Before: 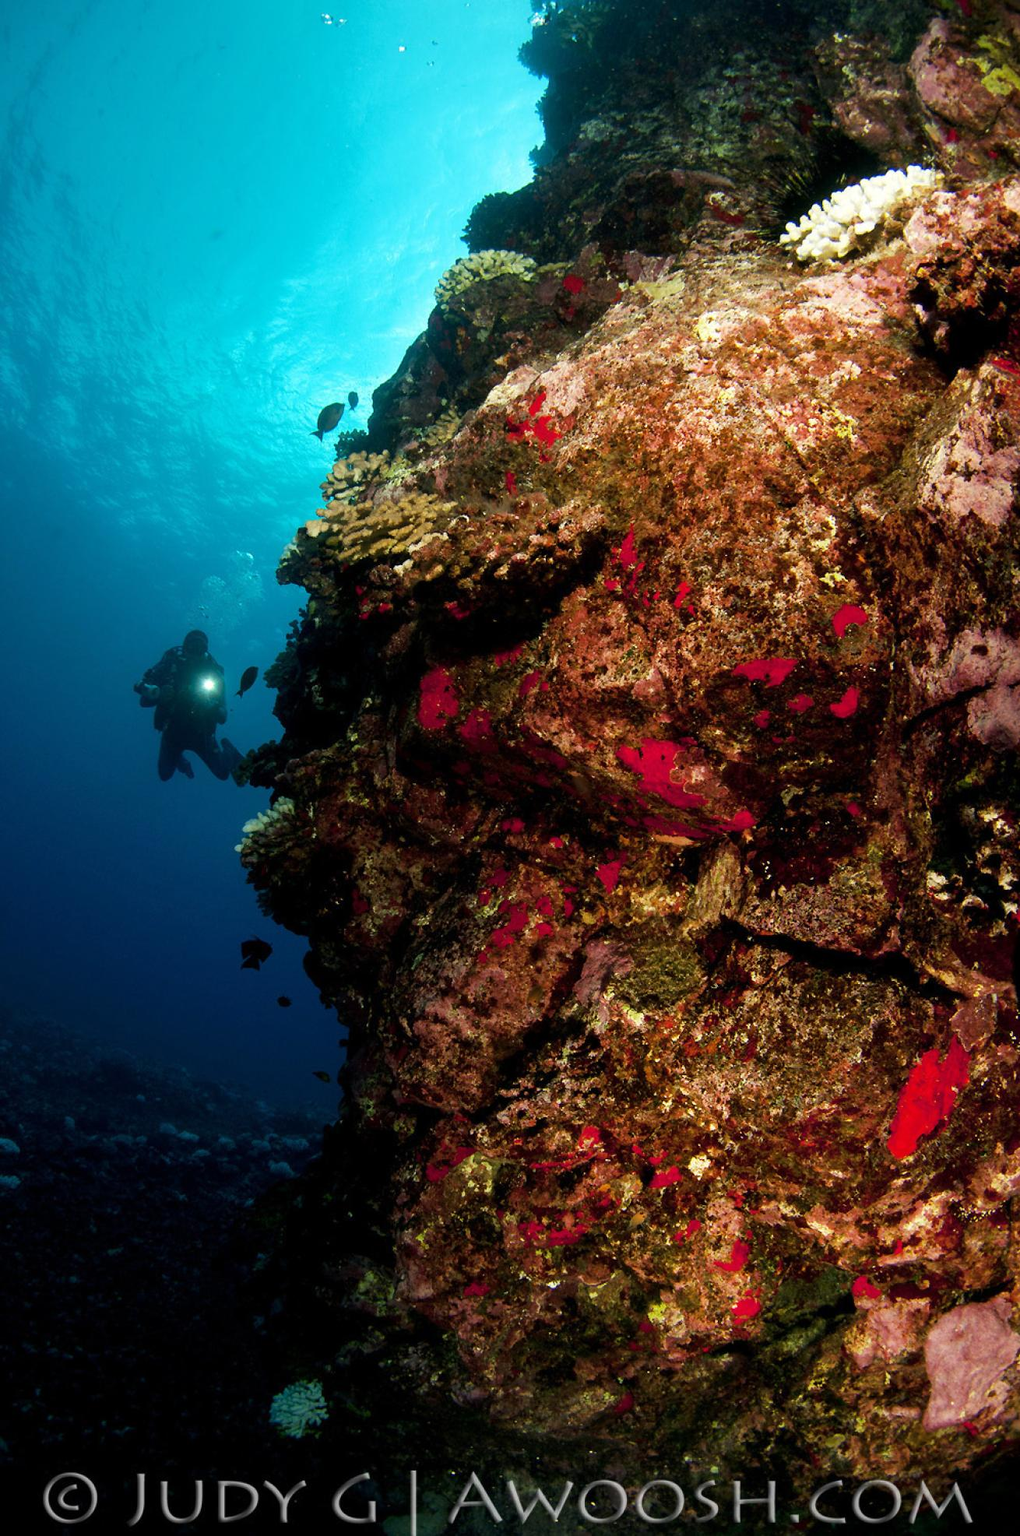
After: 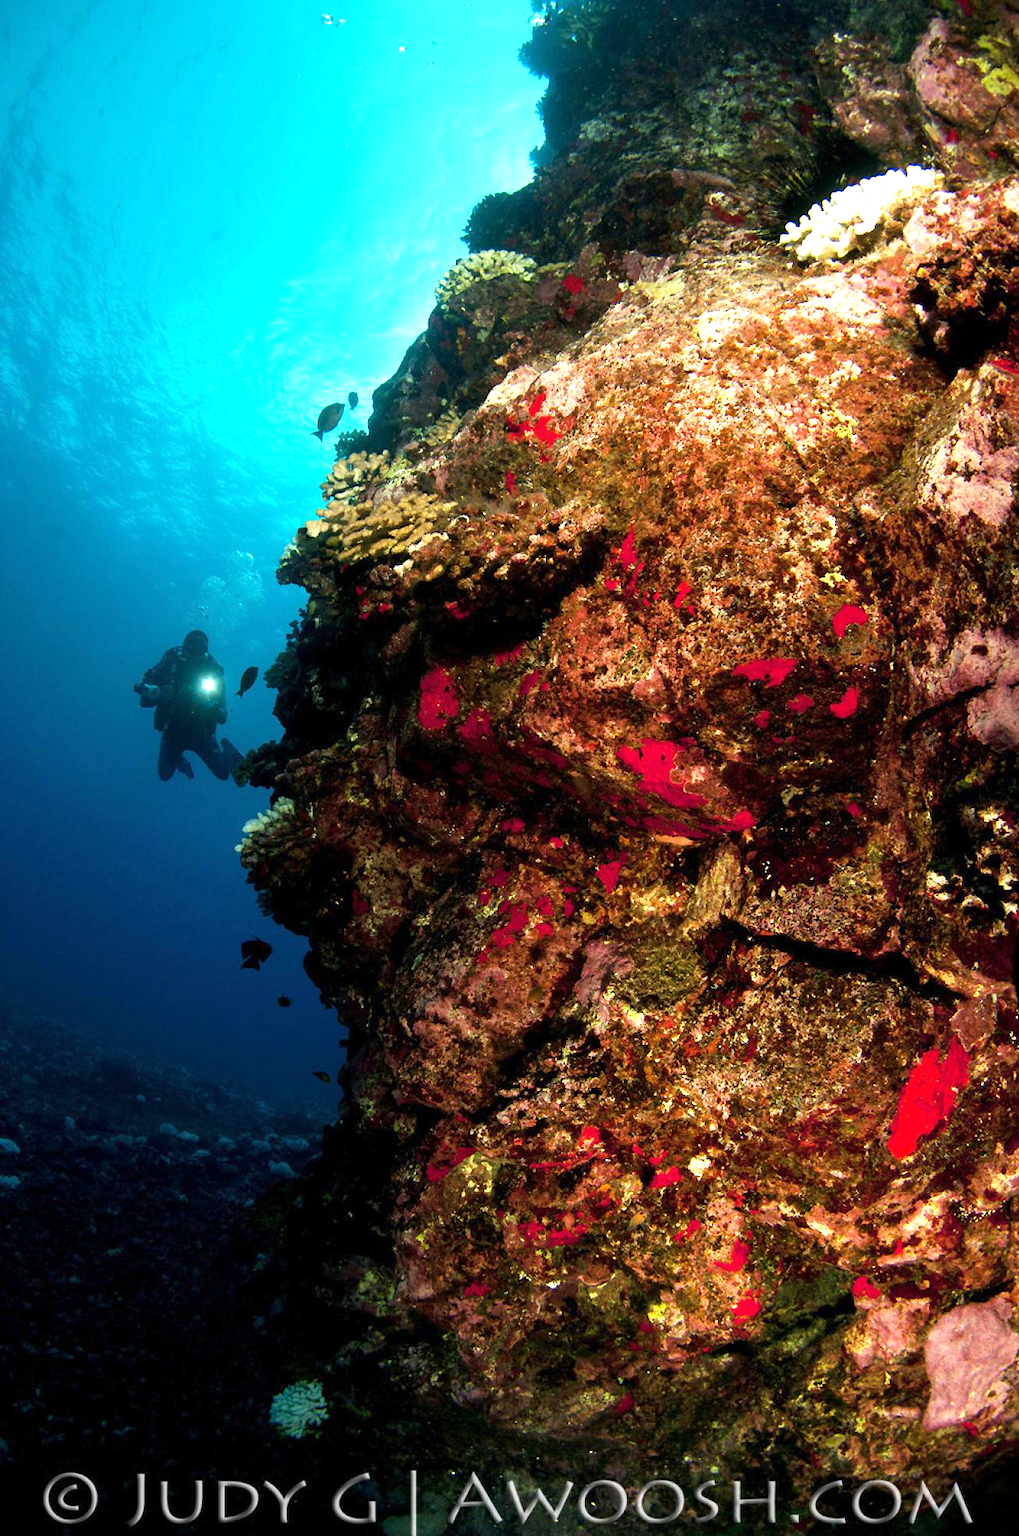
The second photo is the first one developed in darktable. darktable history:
exposure: exposure 0.739 EV, compensate highlight preservation false
